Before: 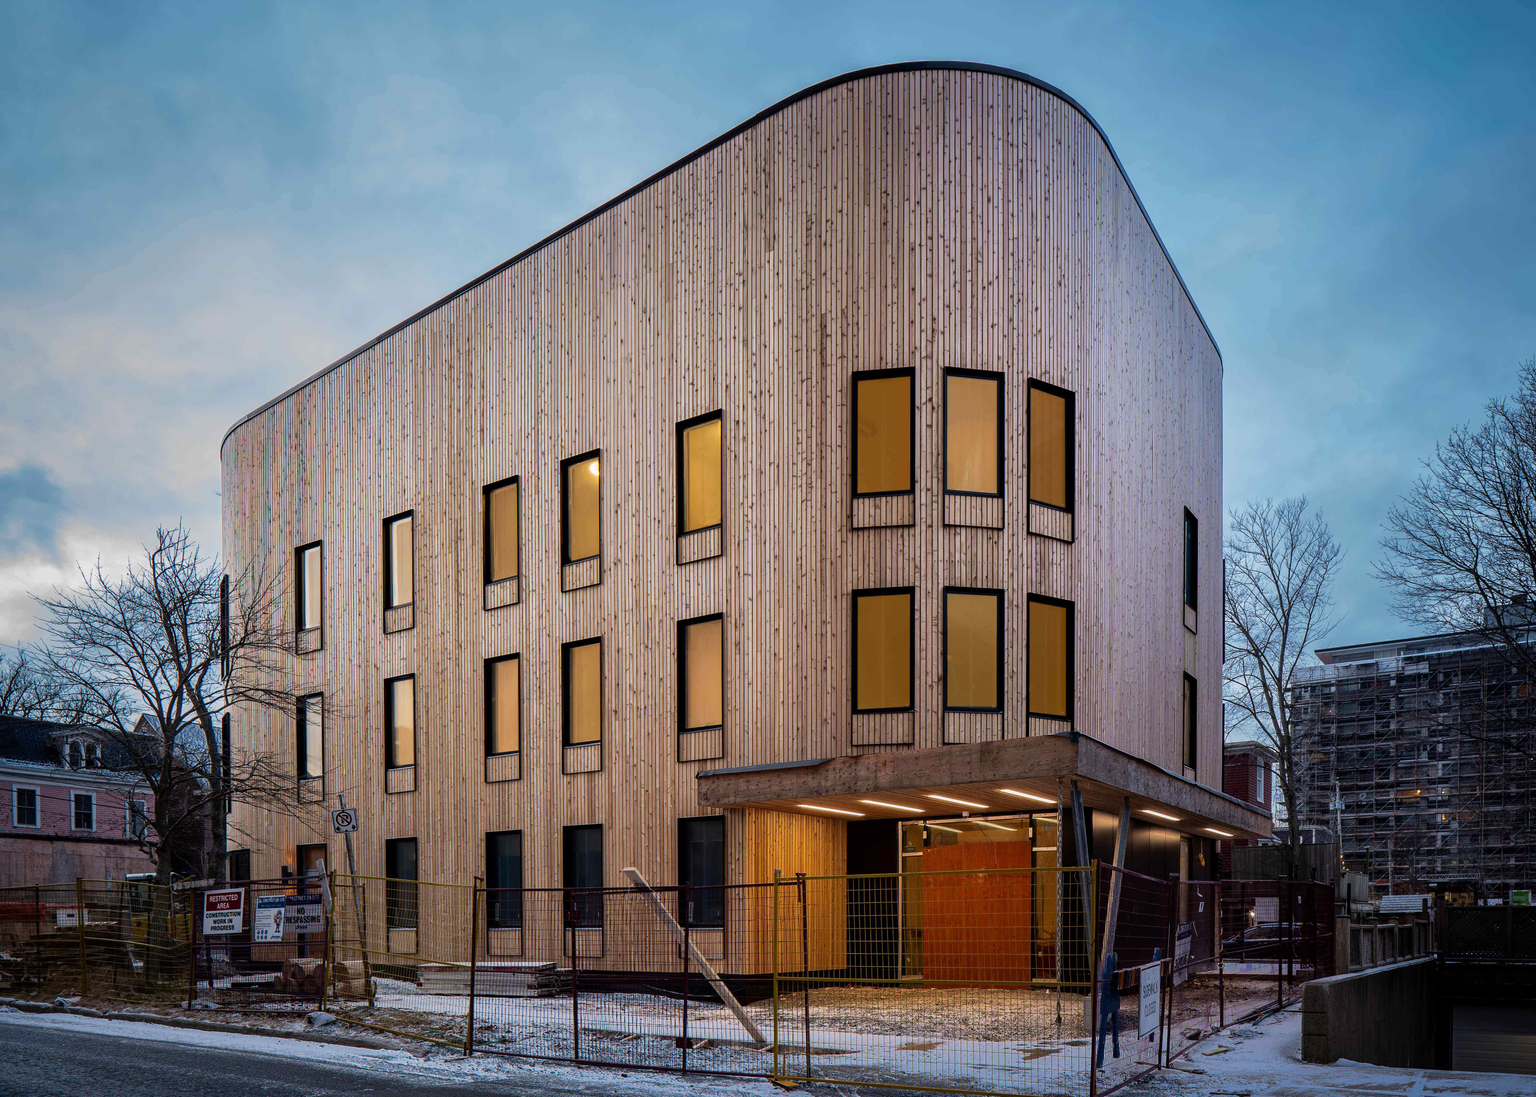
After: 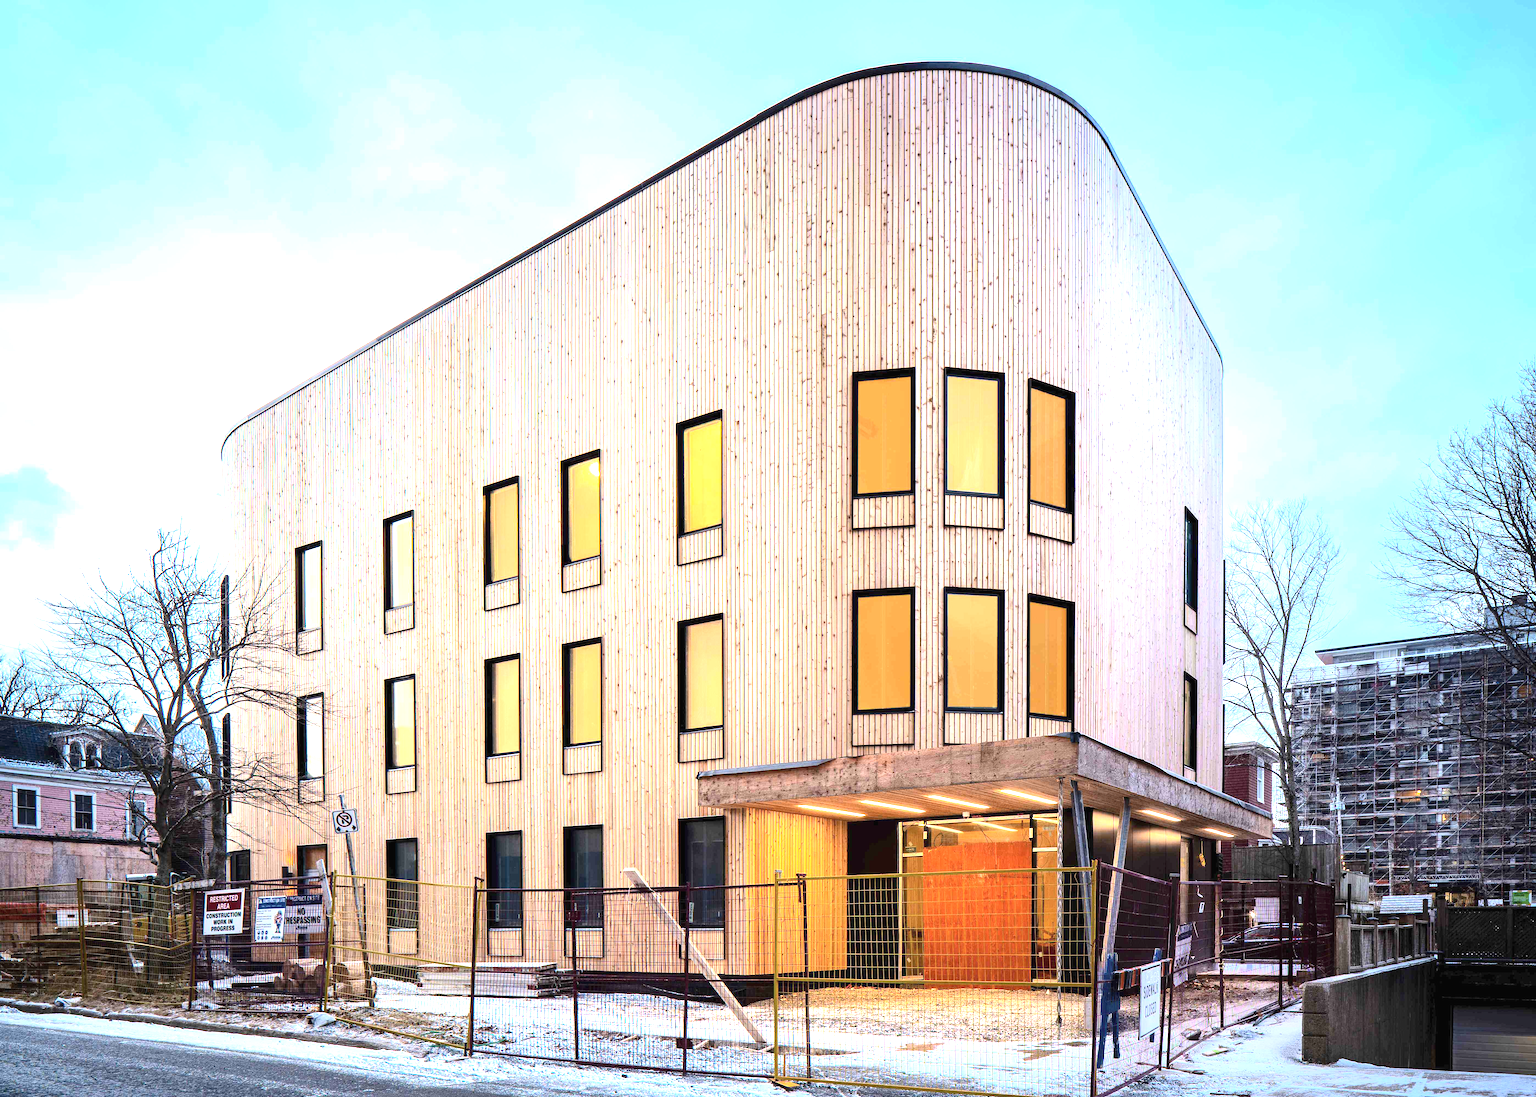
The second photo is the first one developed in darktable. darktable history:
exposure: black level correction 0, exposure 1.975 EV, compensate exposure bias true, compensate highlight preservation false
color correction: saturation 0.8
contrast brightness saturation: contrast 0.2, brightness 0.16, saturation 0.22
